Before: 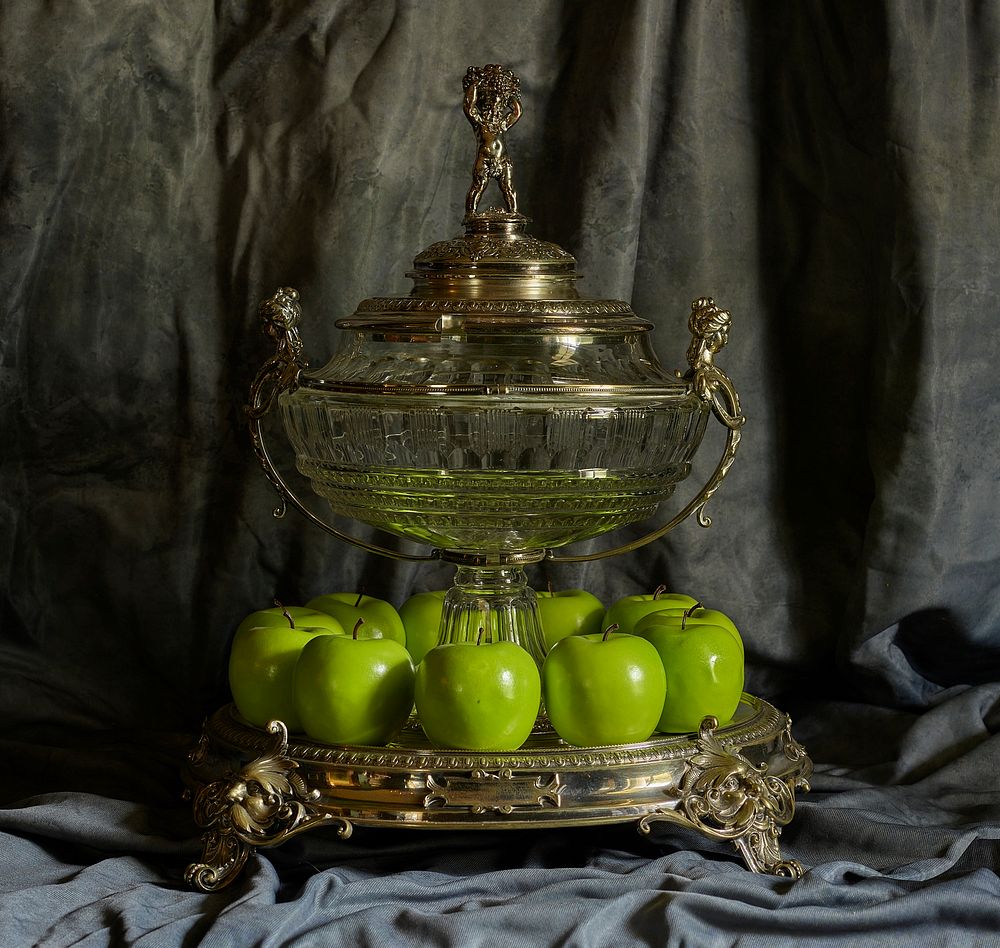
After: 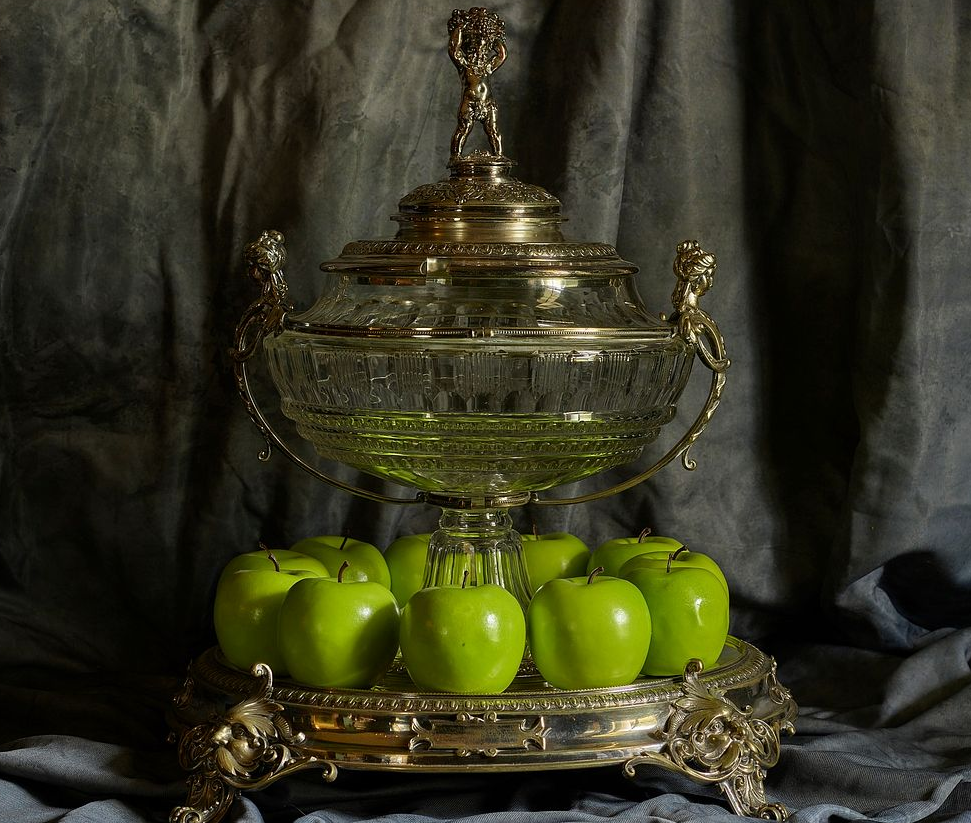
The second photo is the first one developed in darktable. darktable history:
crop: left 1.505%, top 6.098%, right 1.301%, bottom 7.013%
